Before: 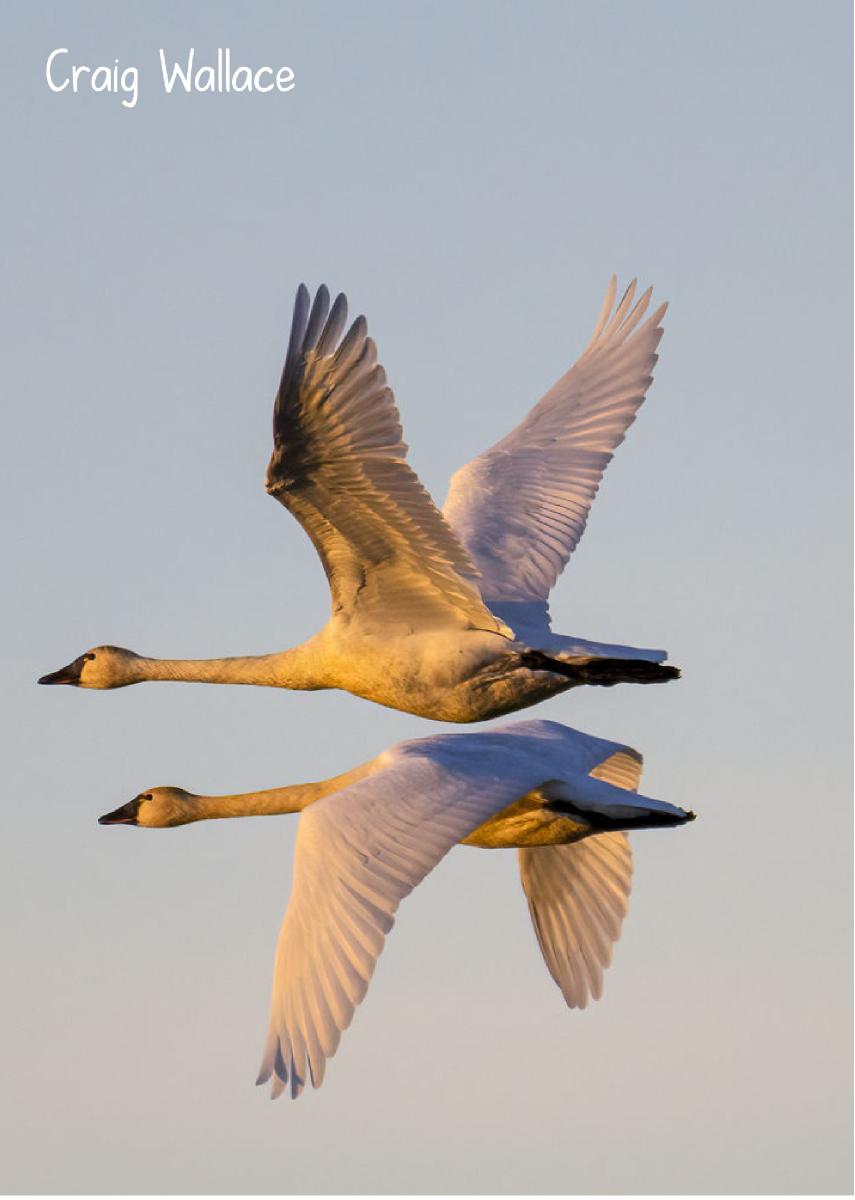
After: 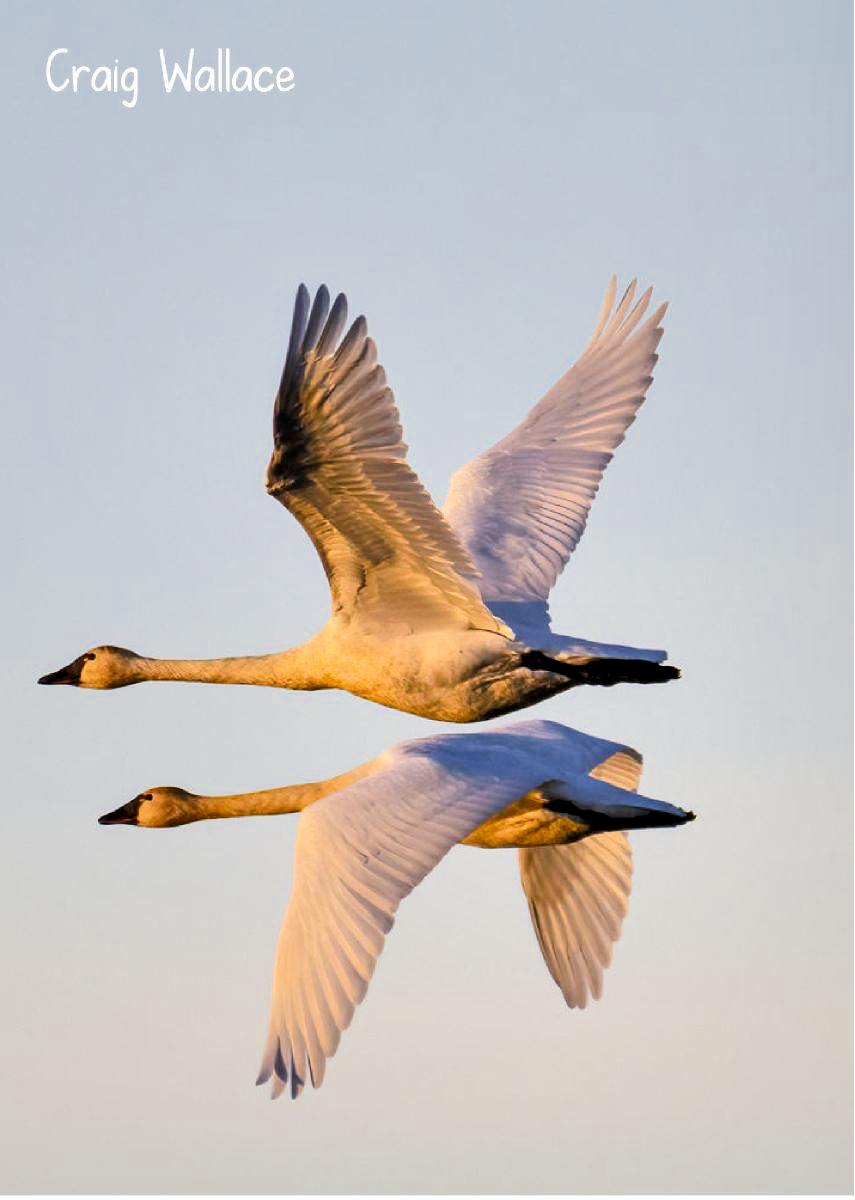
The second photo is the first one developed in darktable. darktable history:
exposure: exposure 1 EV, compensate exposure bias true, compensate highlight preservation false
shadows and highlights: low approximation 0.01, soften with gaussian
filmic rgb: black relative exposure -4.36 EV, white relative exposure 4.56 EV, hardness 2.37, contrast 1.058
levels: mode automatic, levels [0.031, 0.5, 0.969]
